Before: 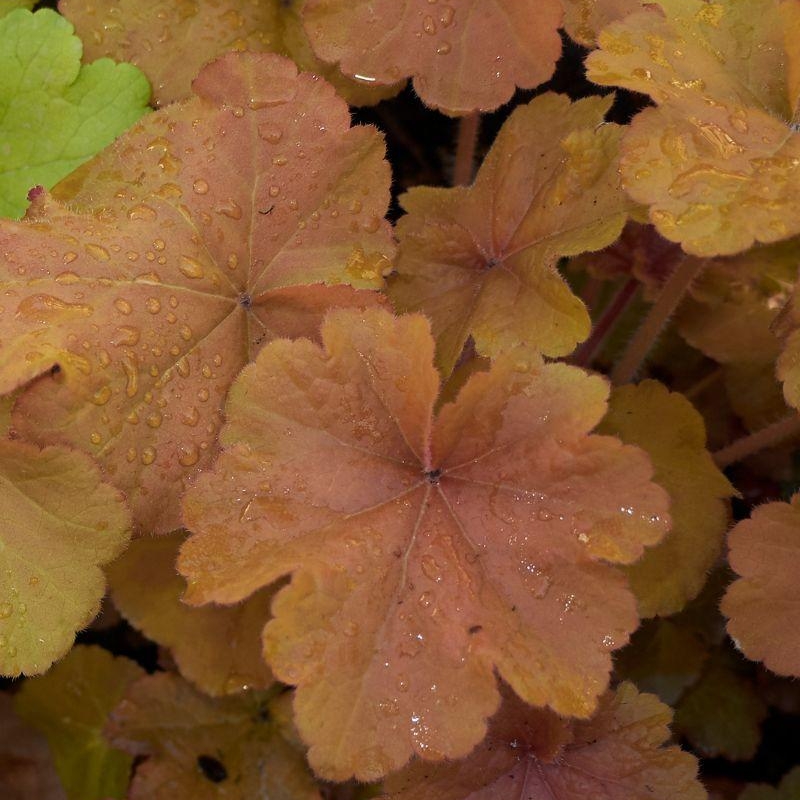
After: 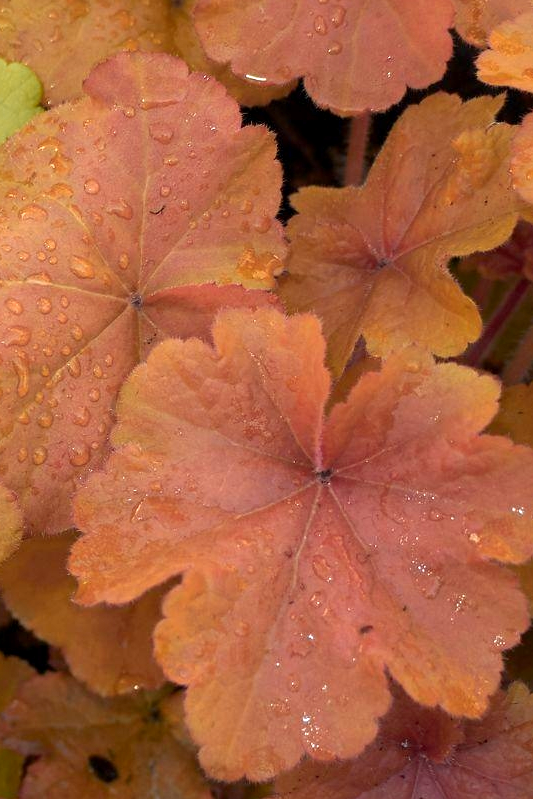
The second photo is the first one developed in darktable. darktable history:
color zones: curves: ch1 [(0.263, 0.53) (0.376, 0.287) (0.487, 0.512) (0.748, 0.547) (1, 0.513)]; ch2 [(0.262, 0.45) (0.751, 0.477)]
crop and rotate: left 13.674%, right 19.596%
exposure: black level correction 0.001, exposure 0.498 EV, compensate highlight preservation false
